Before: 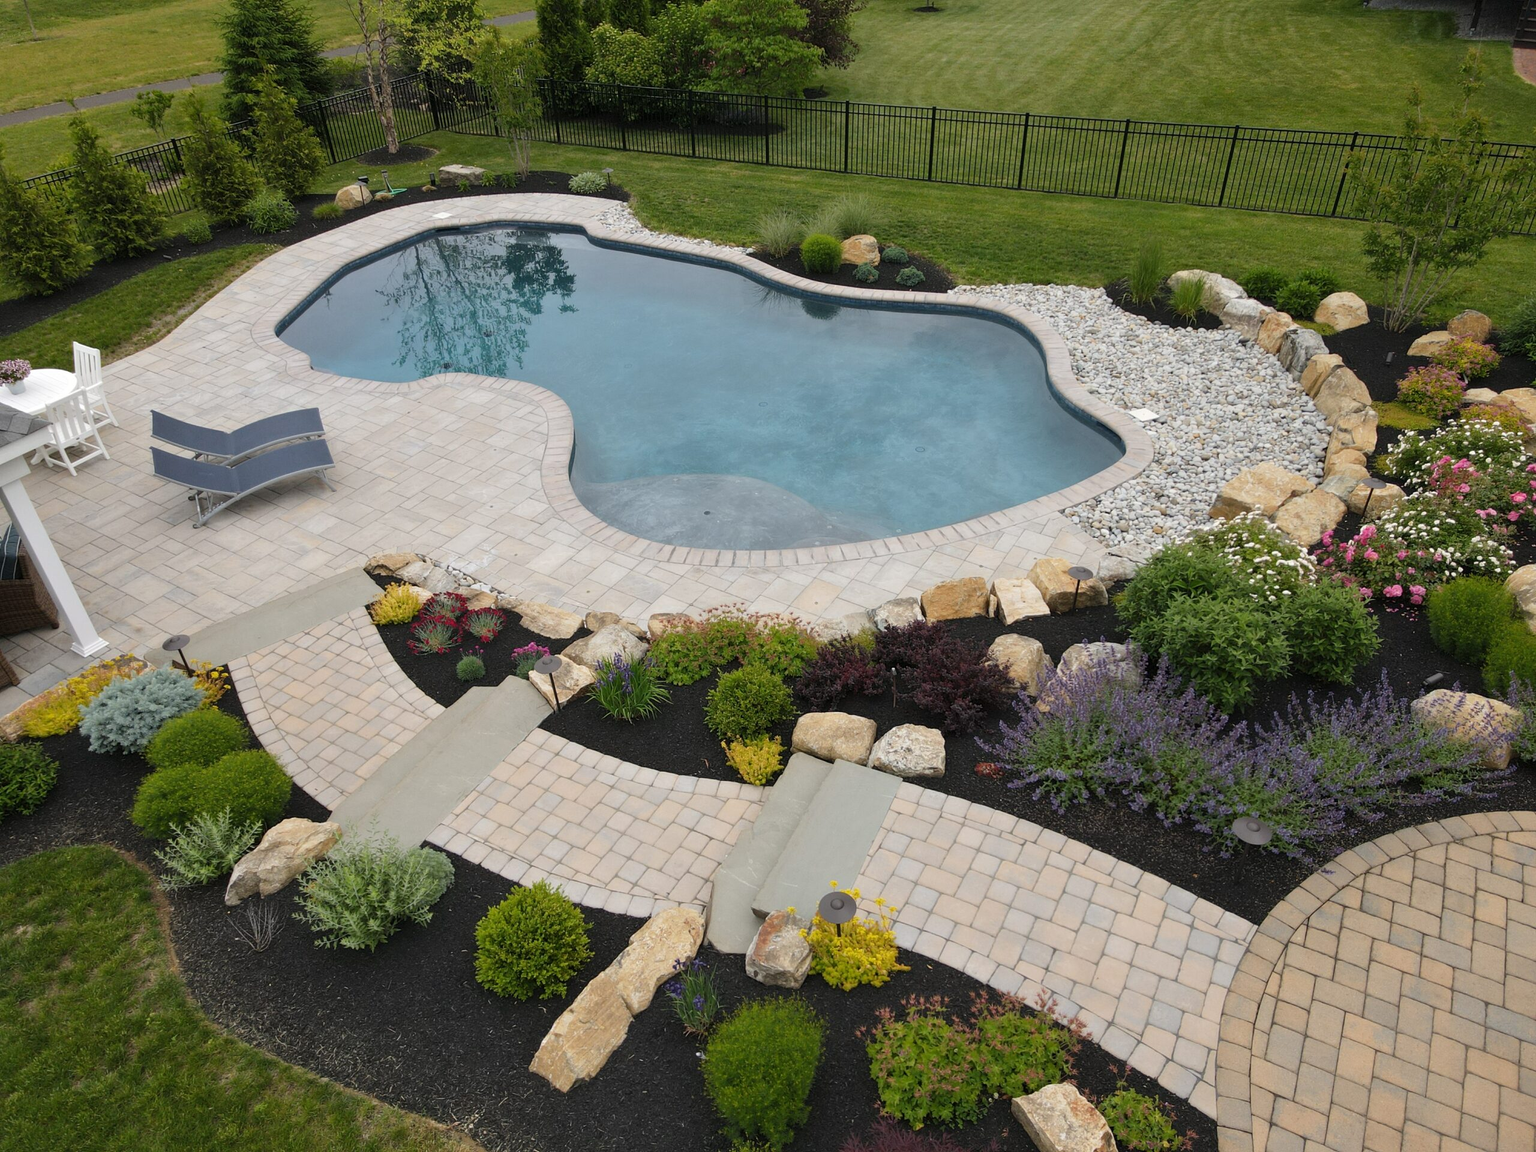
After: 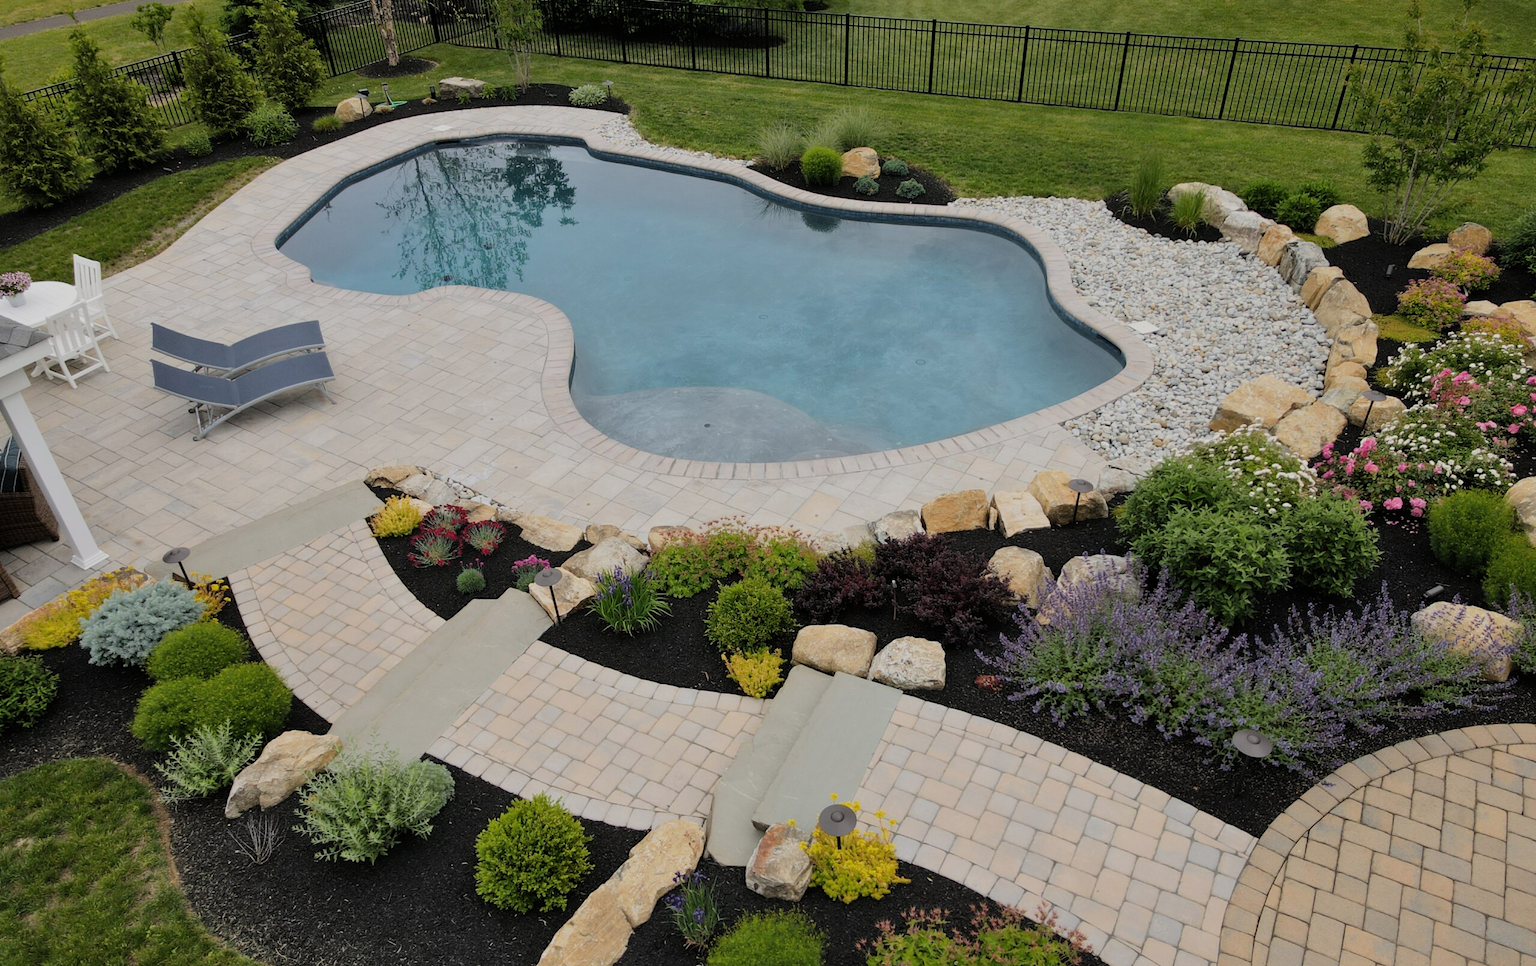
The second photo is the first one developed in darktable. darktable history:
filmic rgb: black relative exposure -7.65 EV, white relative exposure 4.56 EV, hardness 3.61, color science v6 (2022)
crop: top 7.625%, bottom 8.027%
shadows and highlights: shadows 29.32, highlights -29.32, low approximation 0.01, soften with gaussian
